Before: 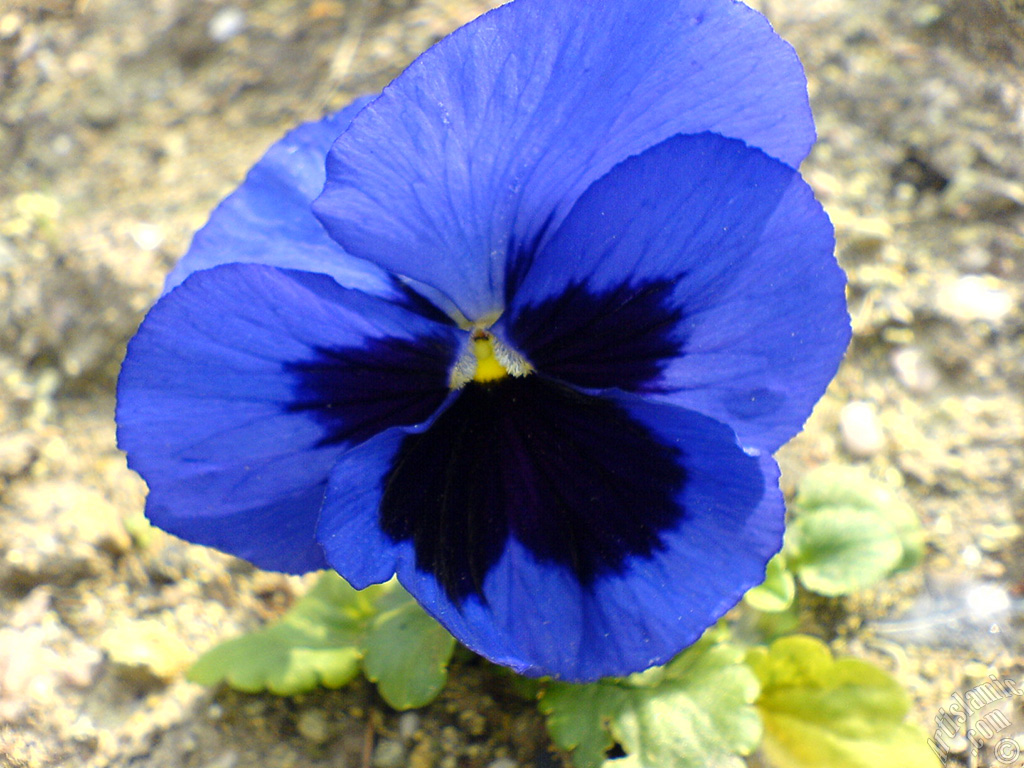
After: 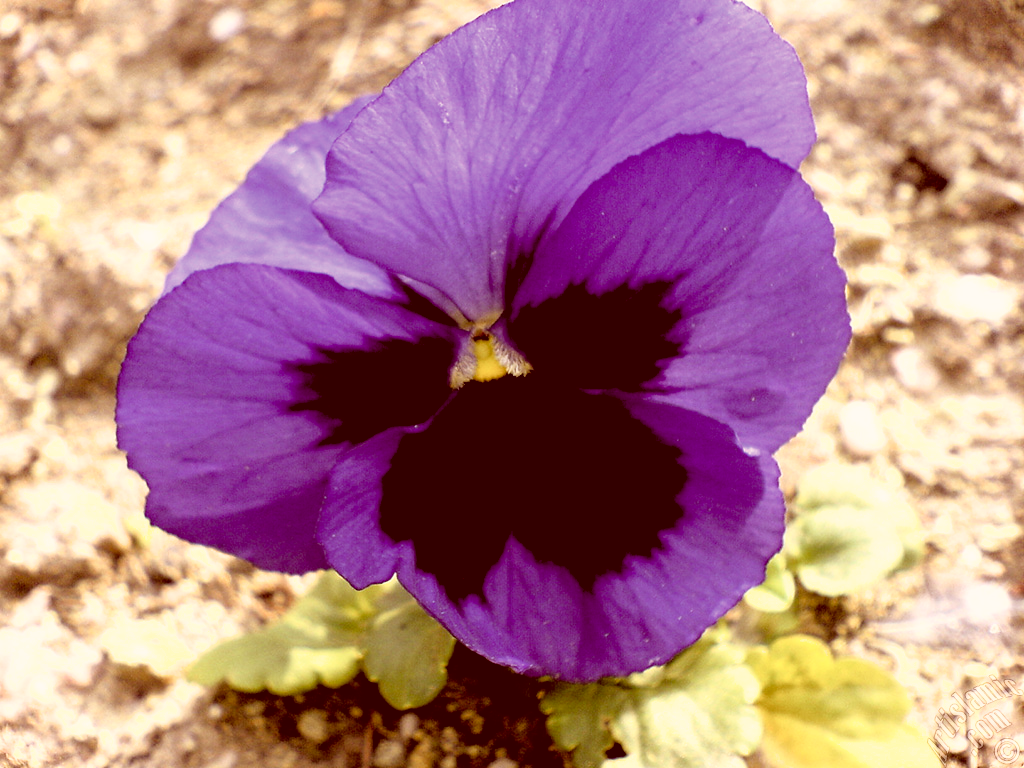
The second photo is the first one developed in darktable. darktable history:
color correction: highlights a* 9.03, highlights b* 8.71, shadows a* 40, shadows b* 40, saturation 0.8
exposure: black level correction 0.011, compensate highlight preservation false
filmic rgb: black relative exposure -3.64 EV, white relative exposure 2.44 EV, hardness 3.29
